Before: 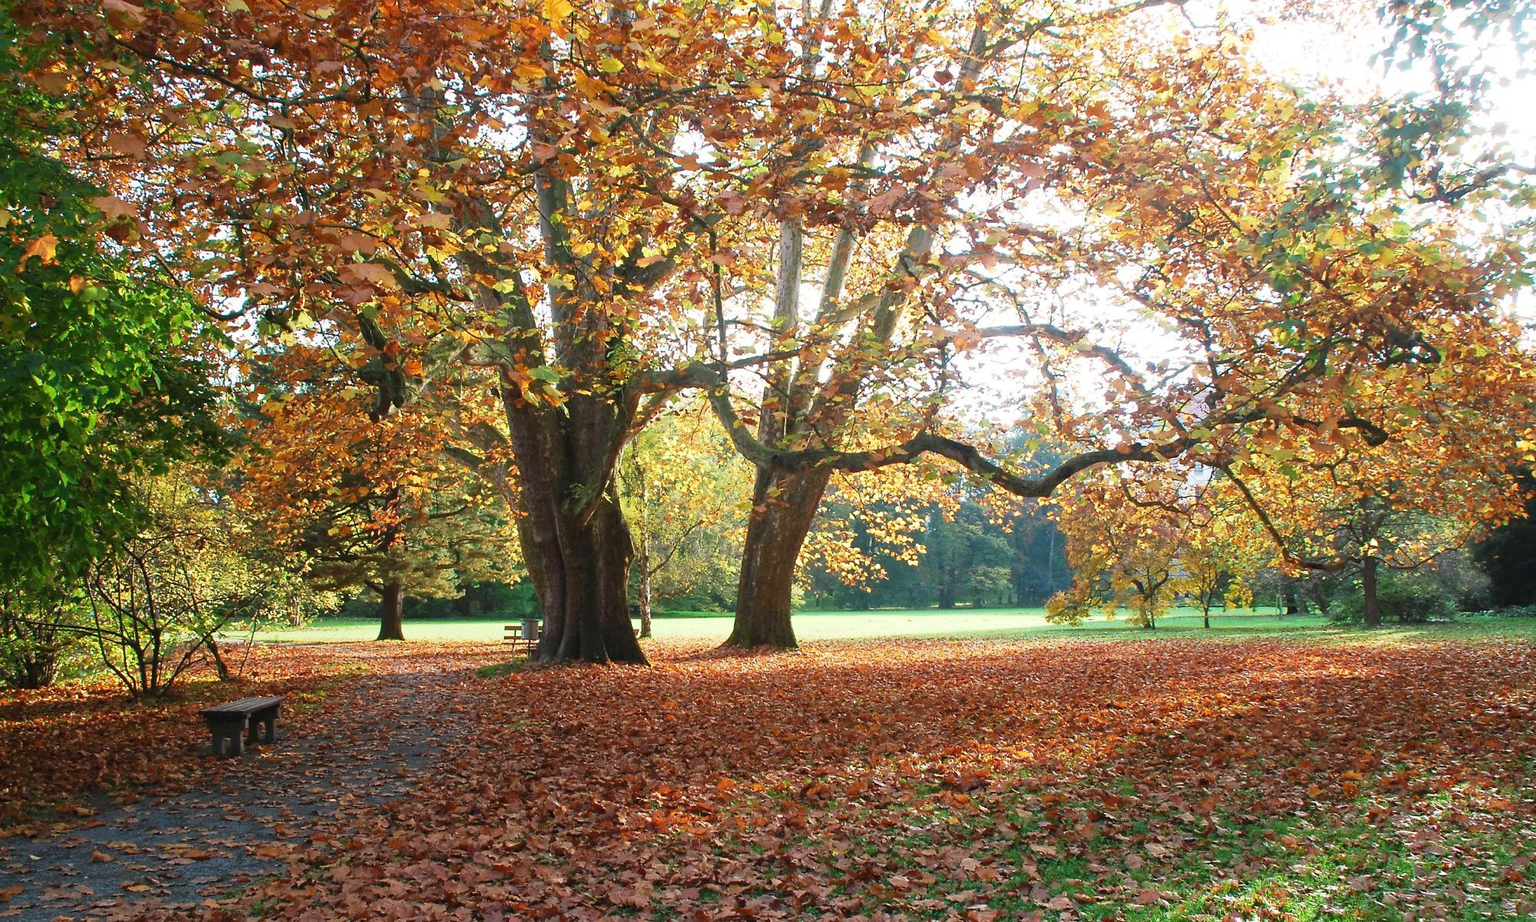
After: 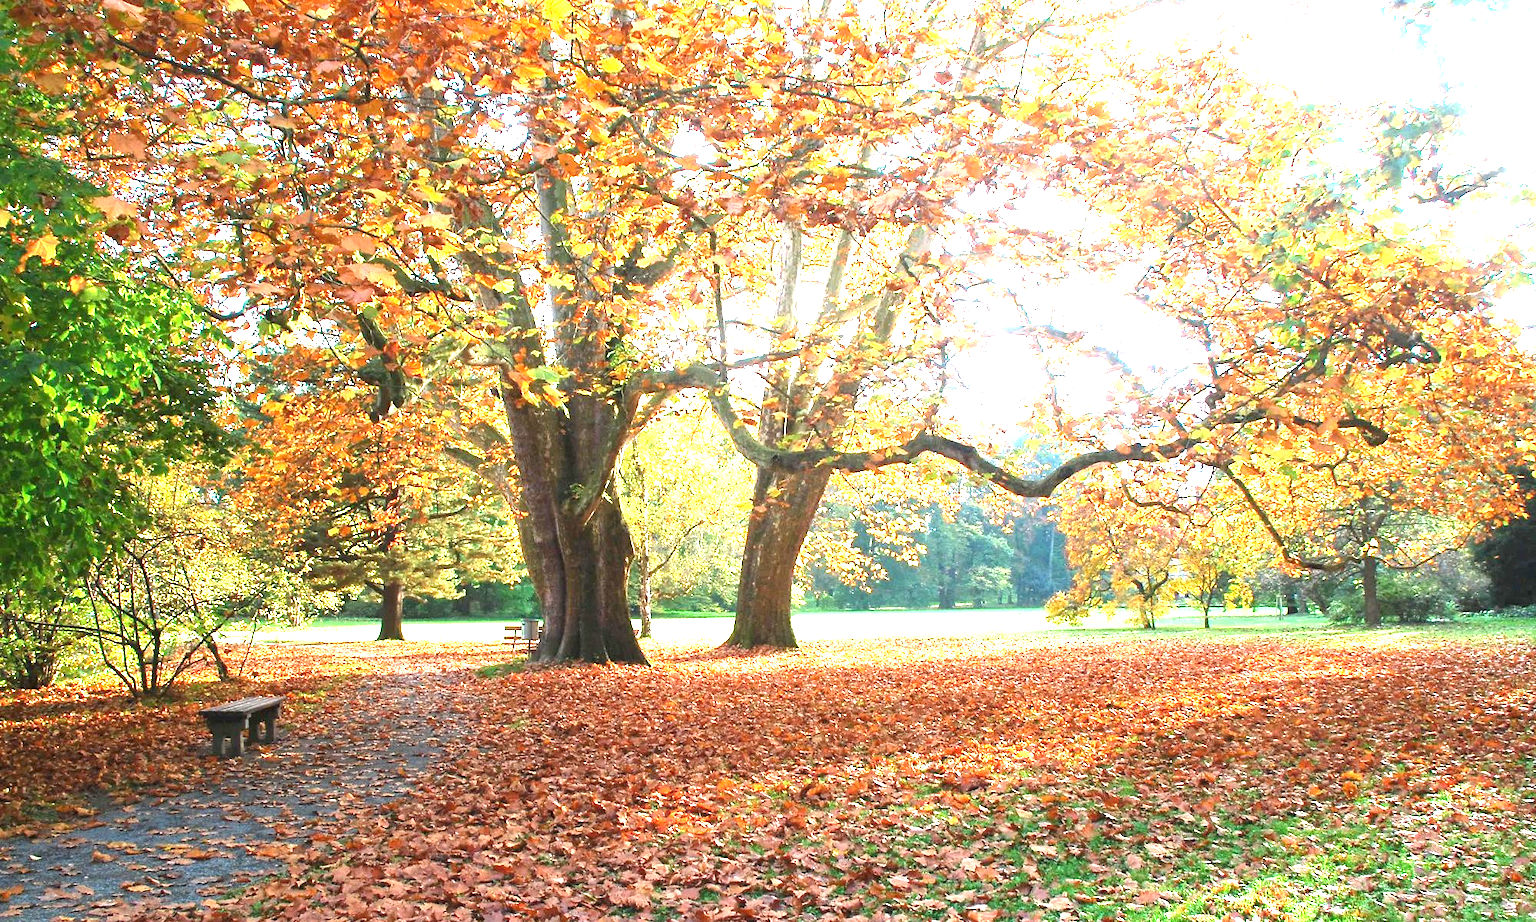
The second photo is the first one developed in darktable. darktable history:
exposure: black level correction 0.001, exposure 1.642 EV, compensate highlight preservation false
